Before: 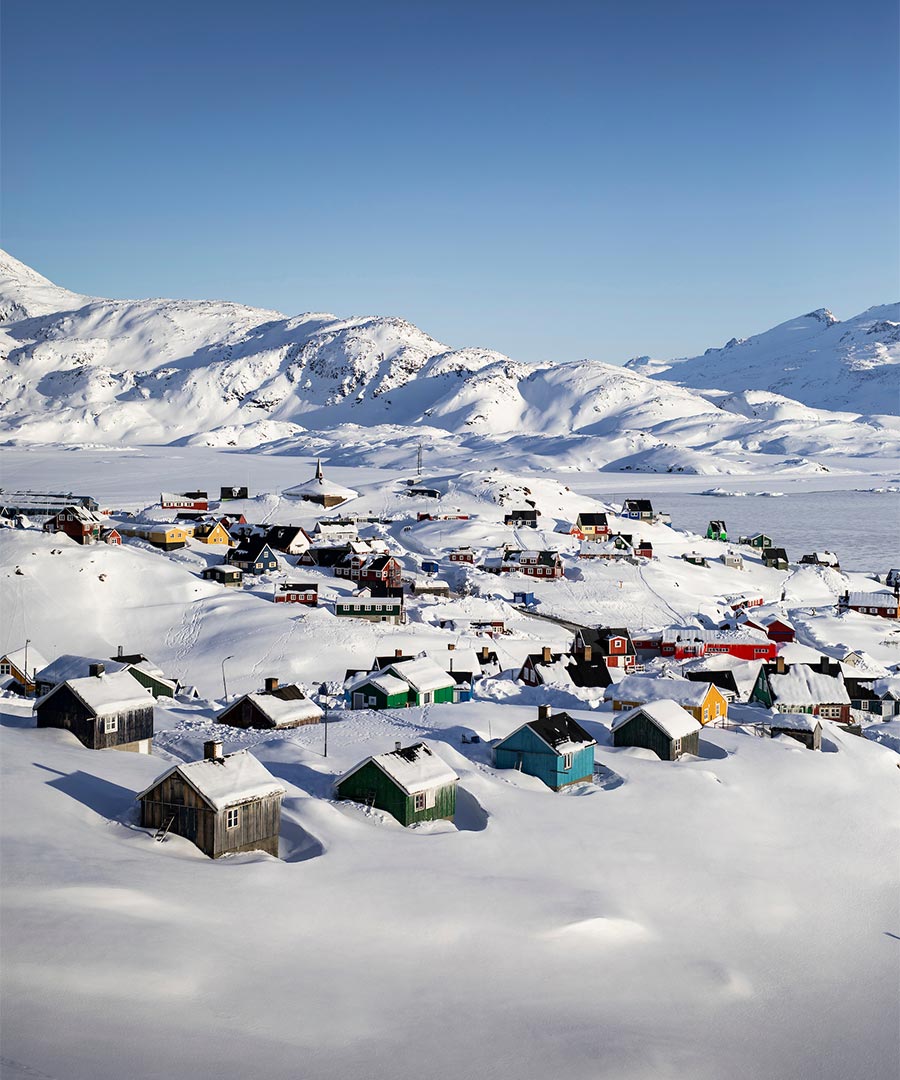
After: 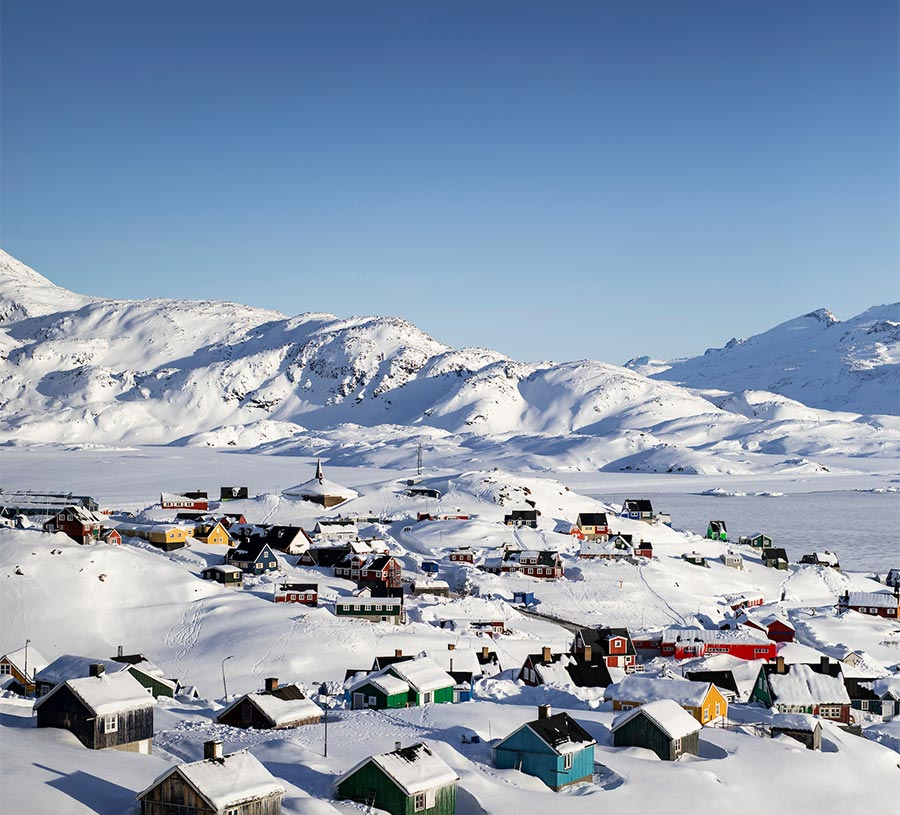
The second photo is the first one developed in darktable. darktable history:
crop: bottom 24.447%
